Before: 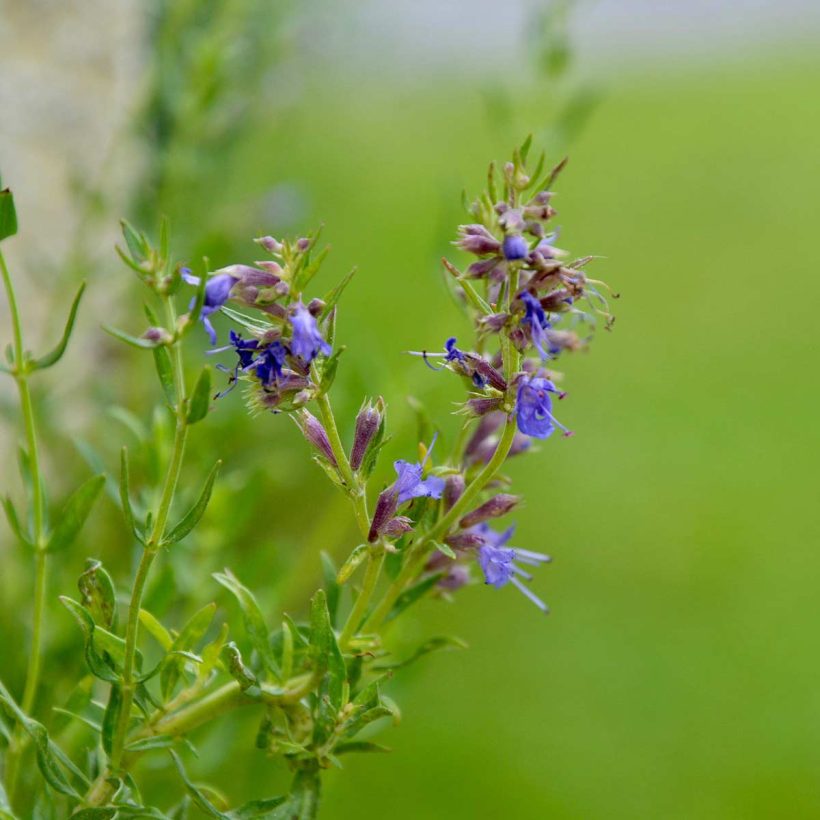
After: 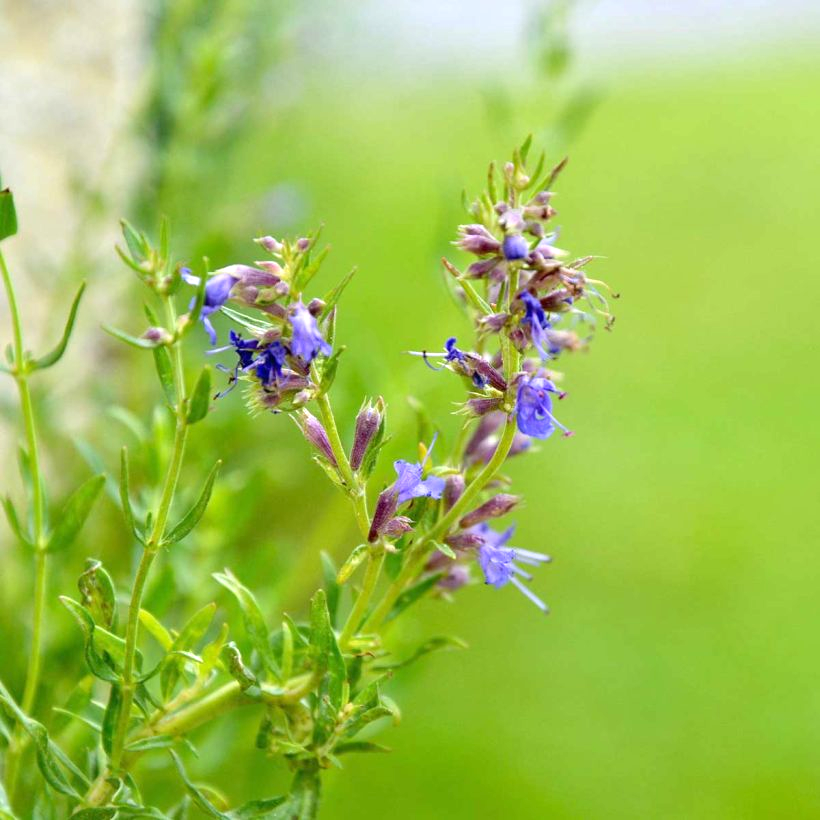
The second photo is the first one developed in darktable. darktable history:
levels: mode automatic
exposure: exposure 0.785 EV, compensate highlight preservation false
